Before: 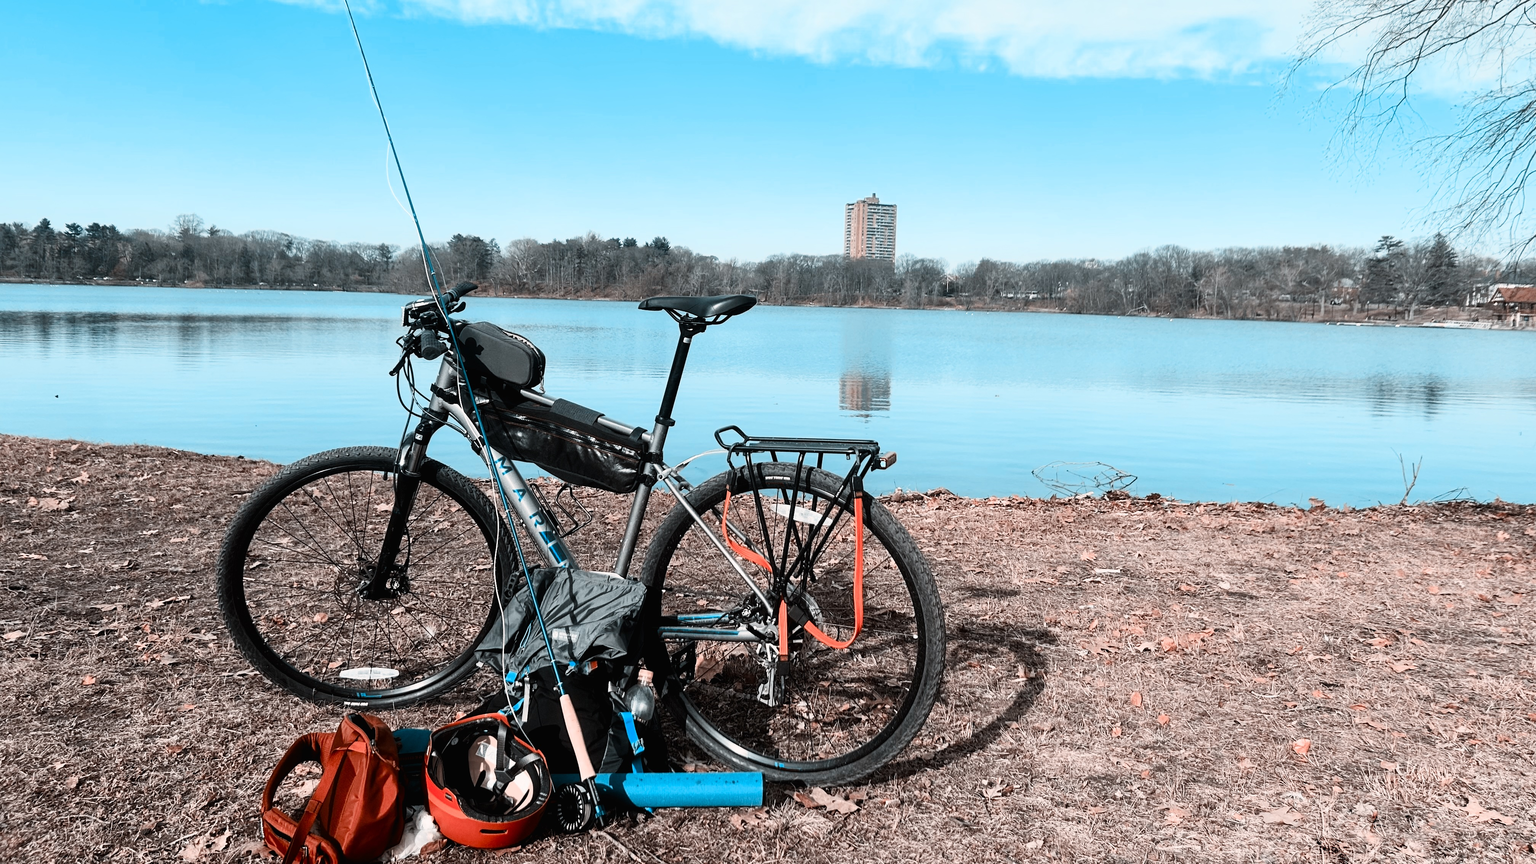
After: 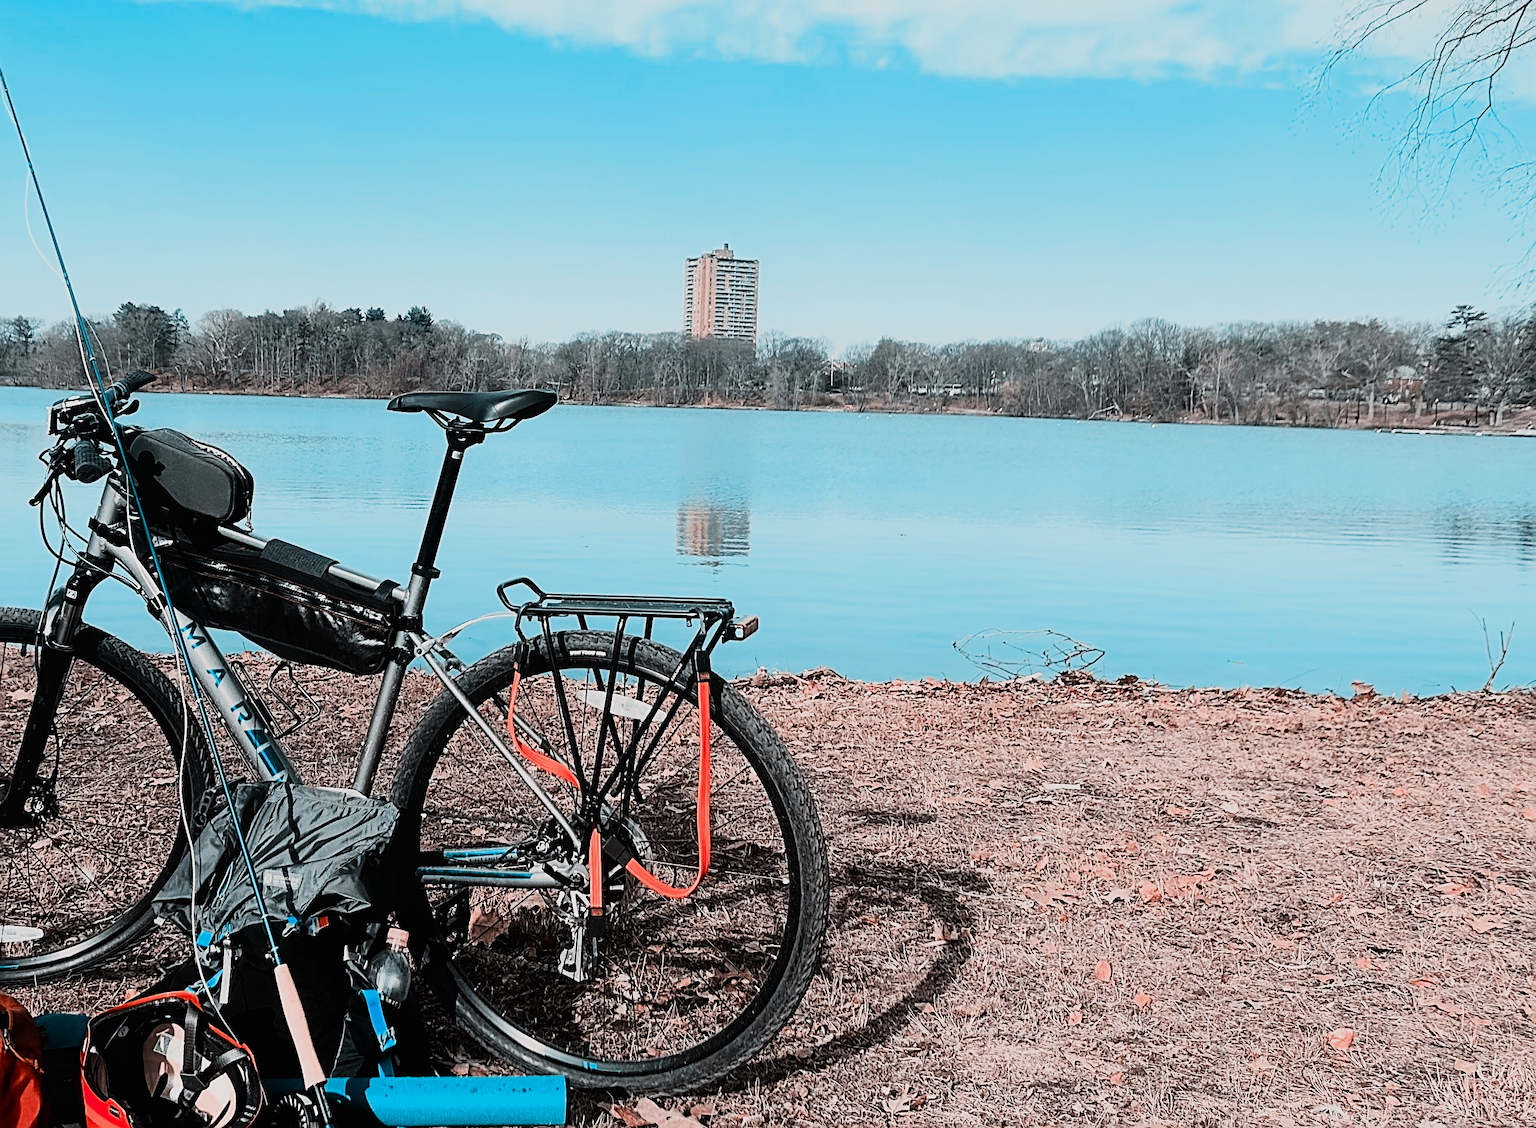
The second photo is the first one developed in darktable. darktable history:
filmic rgb: black relative exposure -7.5 EV, white relative exposure 5 EV, hardness 3.31, contrast 1.3, contrast in shadows safe
tone equalizer: on, module defaults
contrast equalizer: y [[0.439, 0.44, 0.442, 0.457, 0.493, 0.498], [0.5 ×6], [0.5 ×6], [0 ×6], [0 ×6]], mix 0.59
crop and rotate: left 24.034%, top 2.838%, right 6.406%, bottom 6.299%
sharpen: radius 2.817, amount 0.715
